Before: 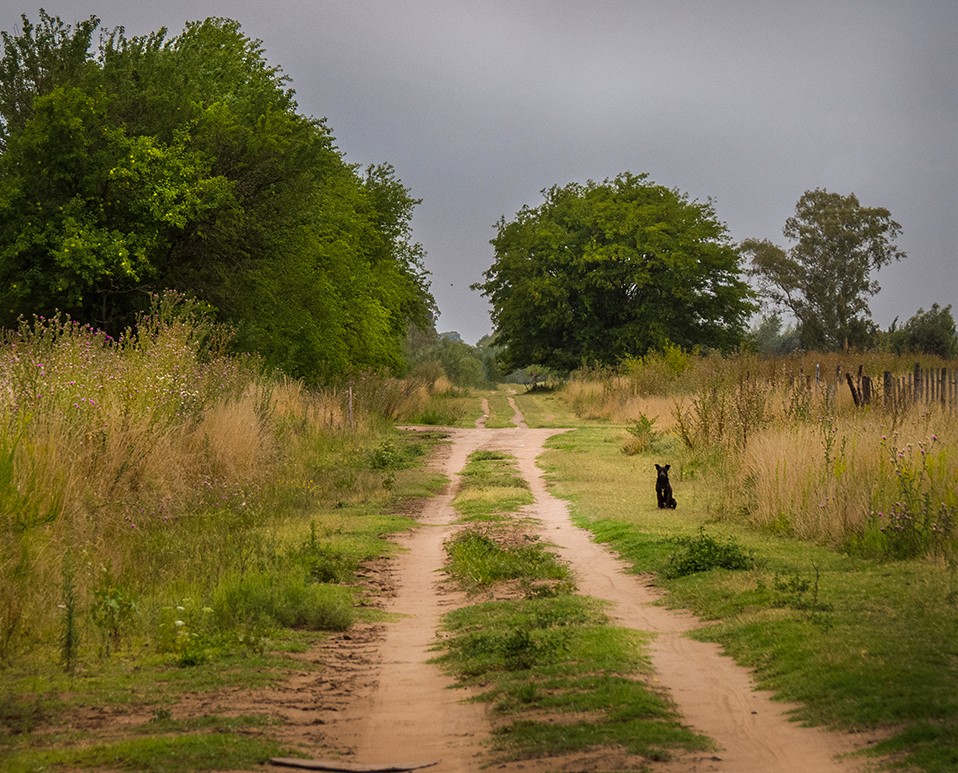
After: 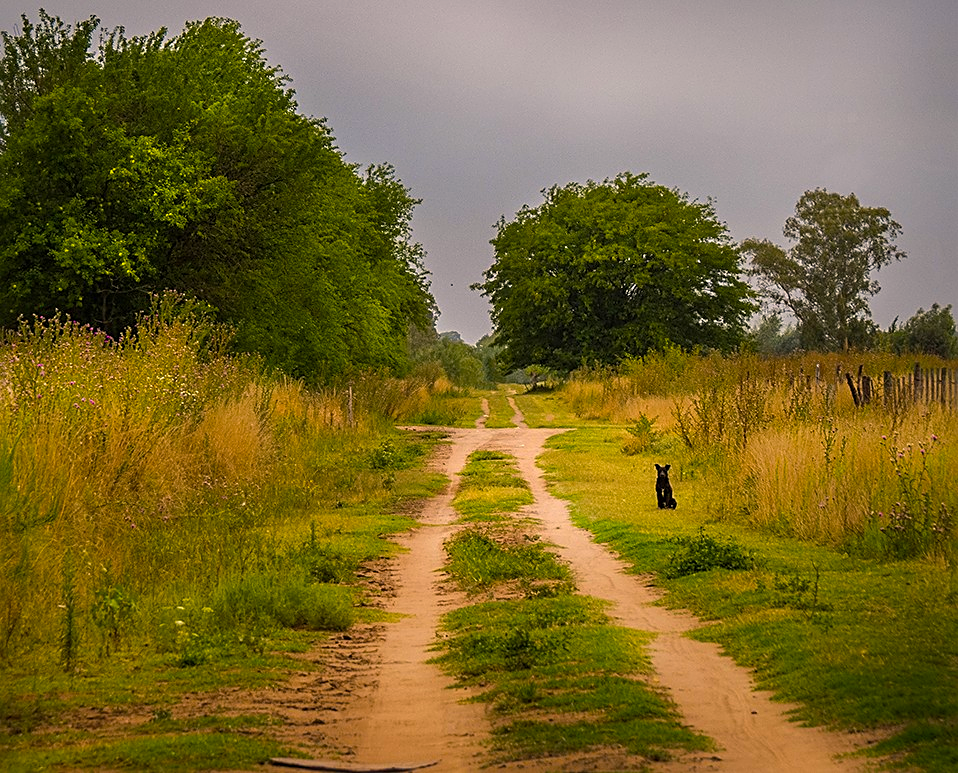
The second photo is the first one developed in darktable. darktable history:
sharpen: on, module defaults
color balance rgb: highlights gain › chroma 2.867%, highlights gain › hue 62.2°, perceptual saturation grading › global saturation 25.581%, global vibrance 20%
